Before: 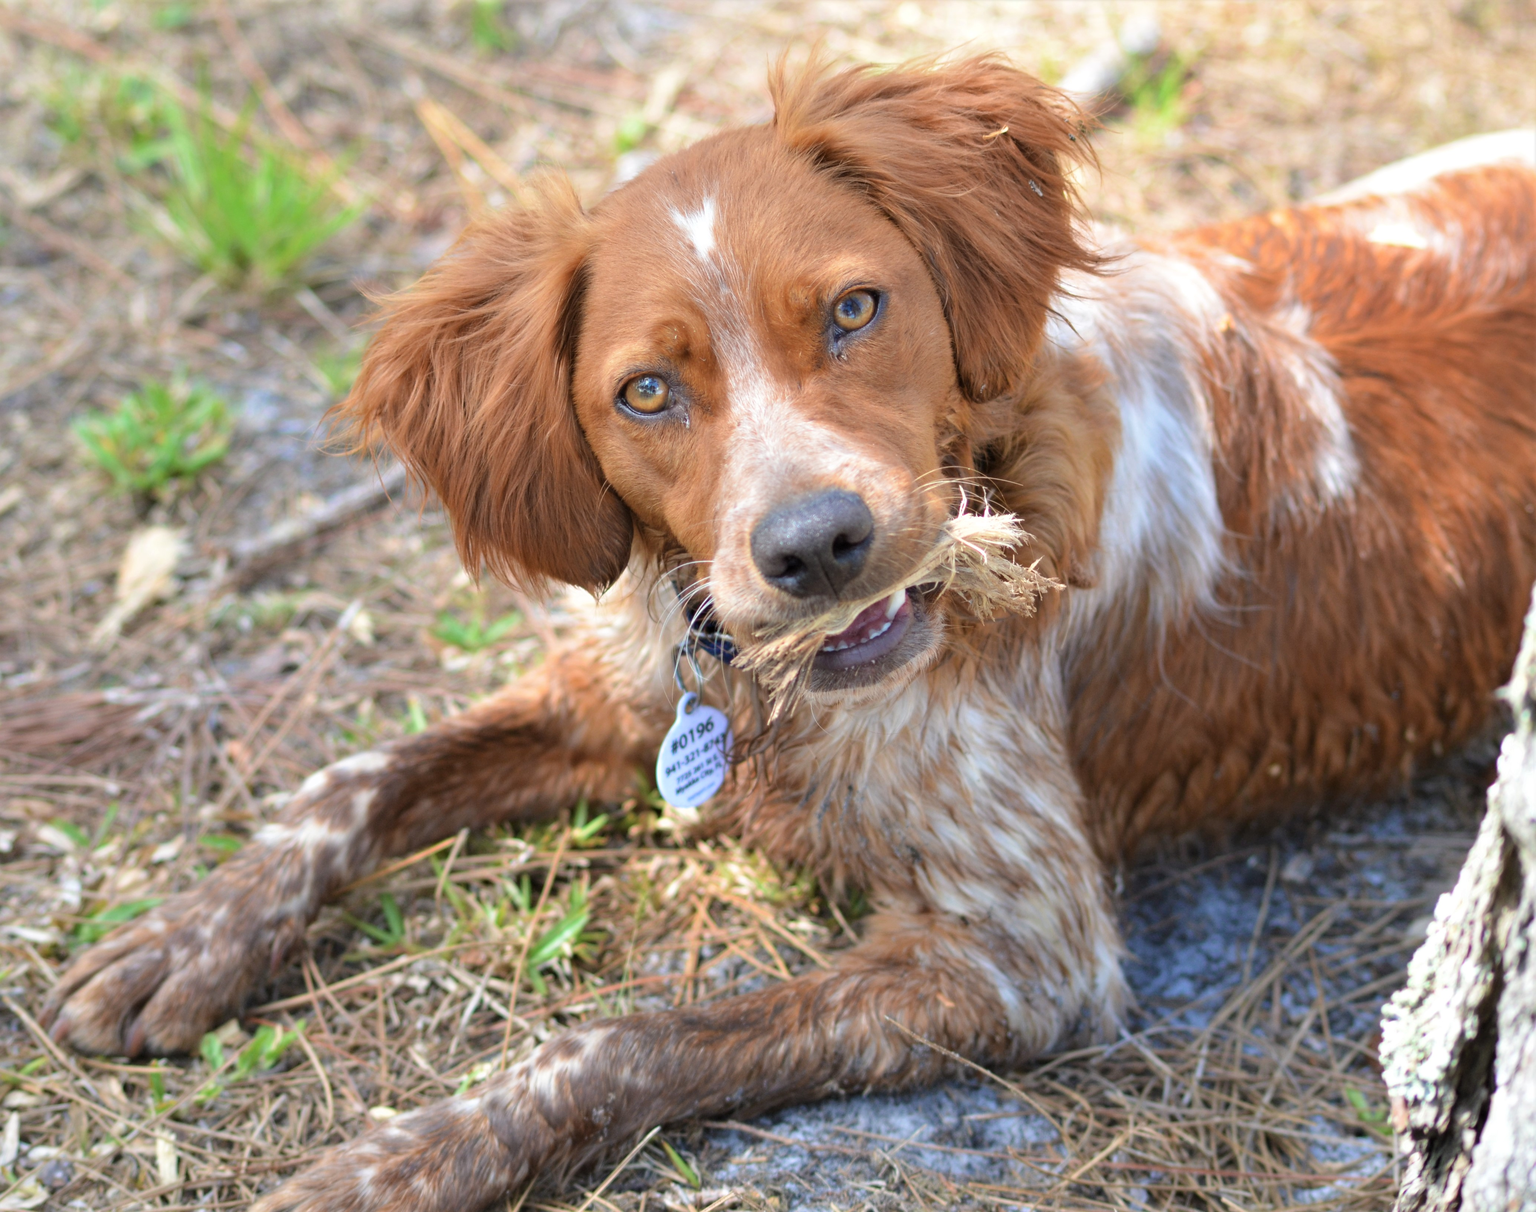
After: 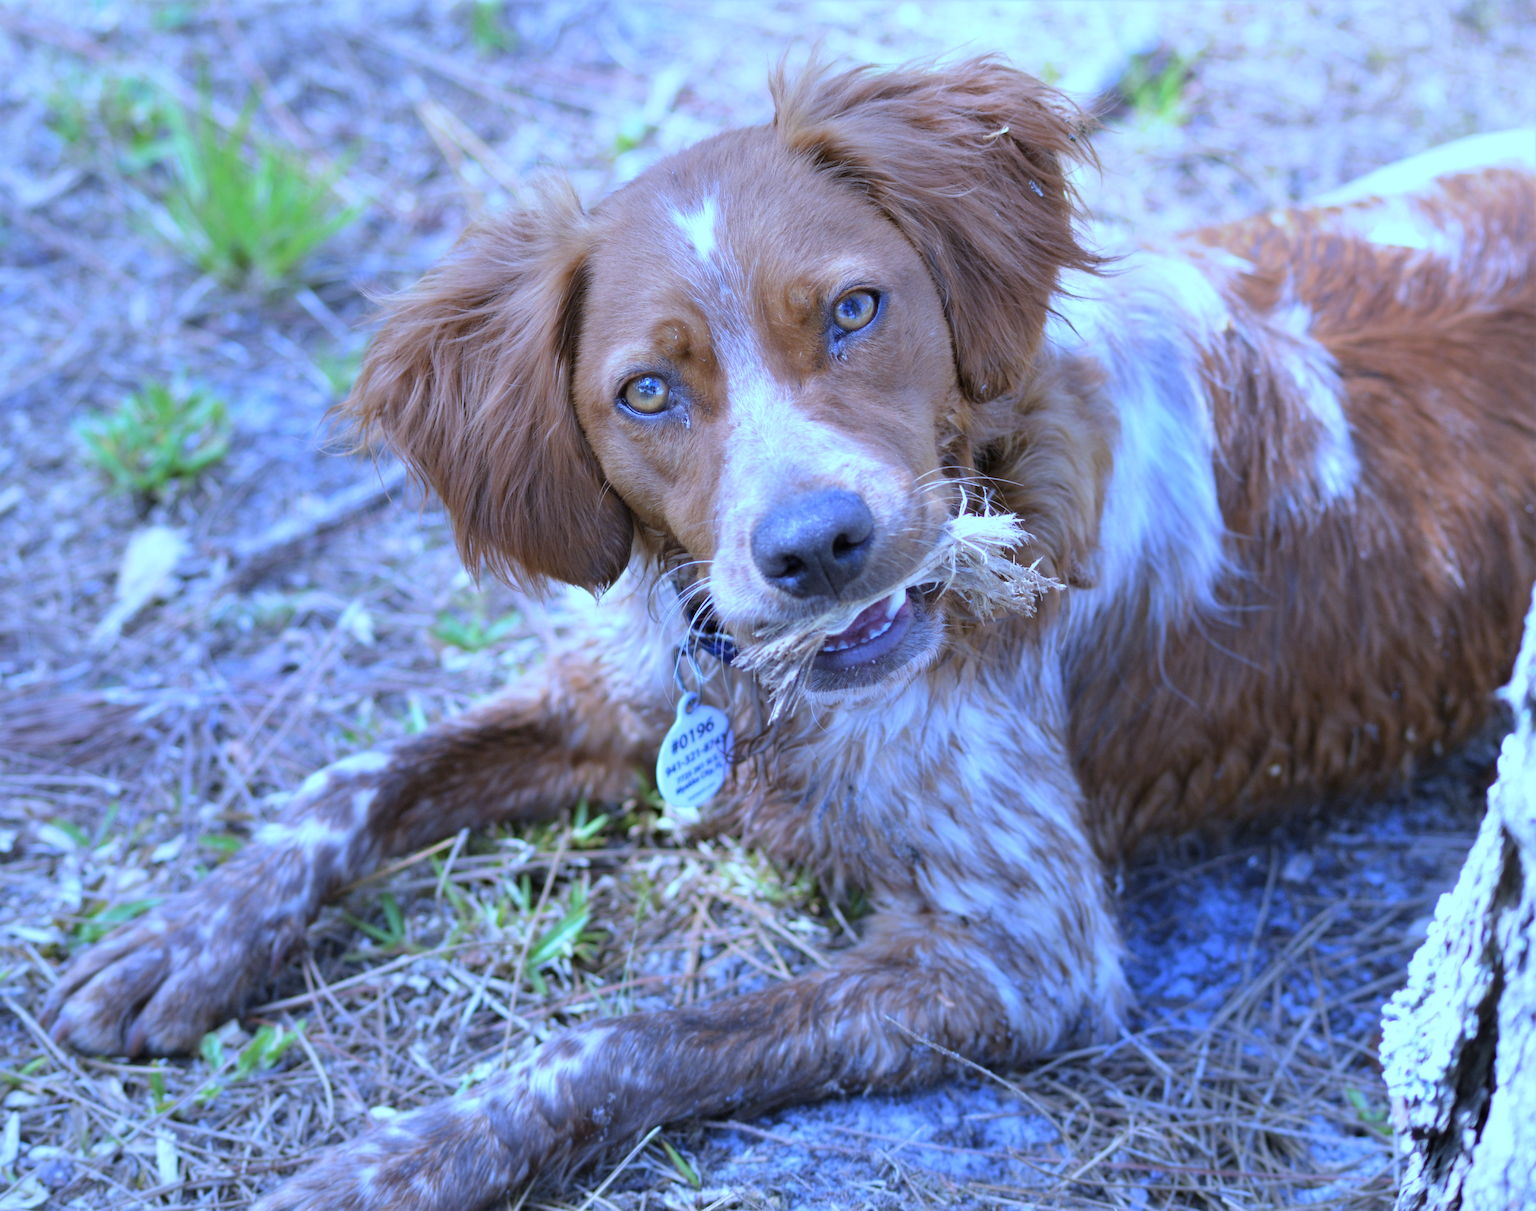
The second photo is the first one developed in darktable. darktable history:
shadows and highlights: radius 334.93, shadows 63.48, highlights 6.06, compress 87.7%, highlights color adjustment 39.73%, soften with gaussian
white balance: red 0.766, blue 1.537
